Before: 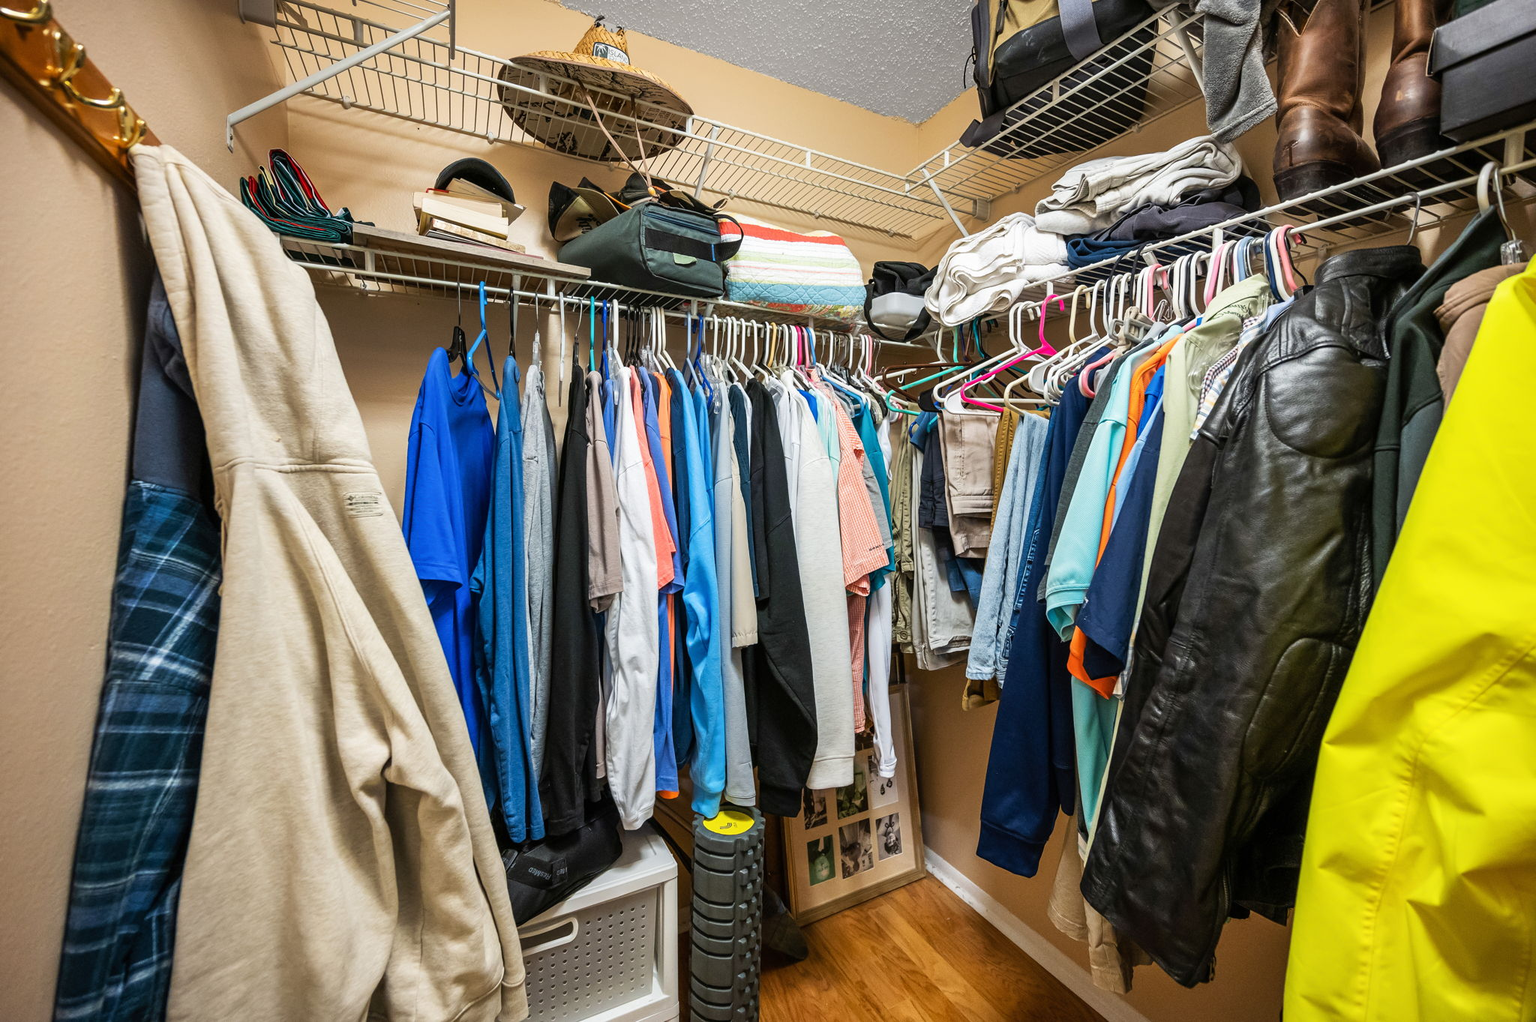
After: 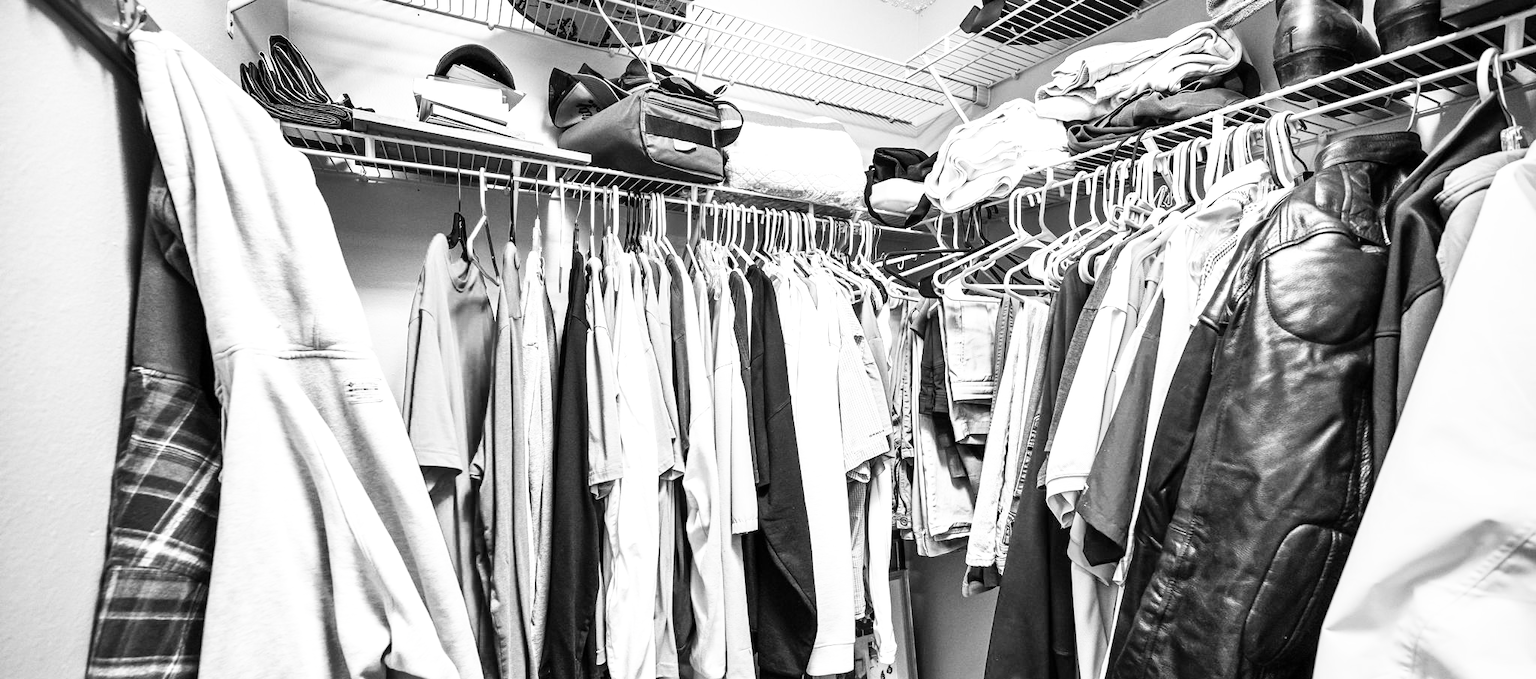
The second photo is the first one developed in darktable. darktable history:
contrast brightness saturation: contrast 0.245, brightness 0.265, saturation 0.374
shadows and highlights: low approximation 0.01, soften with gaussian
crop: top 11.182%, bottom 22.275%
color calibration: output gray [0.18, 0.41, 0.41, 0], gray › normalize channels true, illuminant custom, x 0.368, y 0.373, temperature 4331.94 K, gamut compression 0.018
filmic rgb: black relative exposure -12.04 EV, white relative exposure 2.81 EV, target black luminance 0%, hardness 8.03, latitude 70.89%, contrast 1.138, highlights saturation mix 10.51%, shadows ↔ highlights balance -0.391%, color science v4 (2020)
color correction: highlights b* -0.012, saturation 0.541
exposure: black level correction 0, exposure 1 EV, compensate highlight preservation false
